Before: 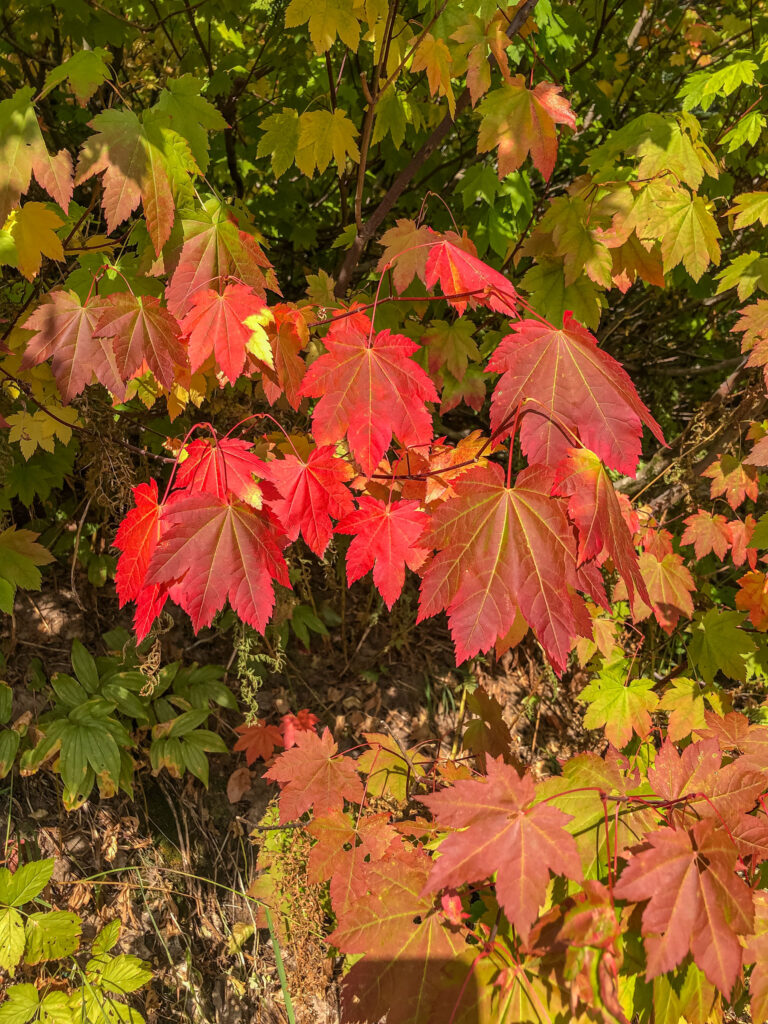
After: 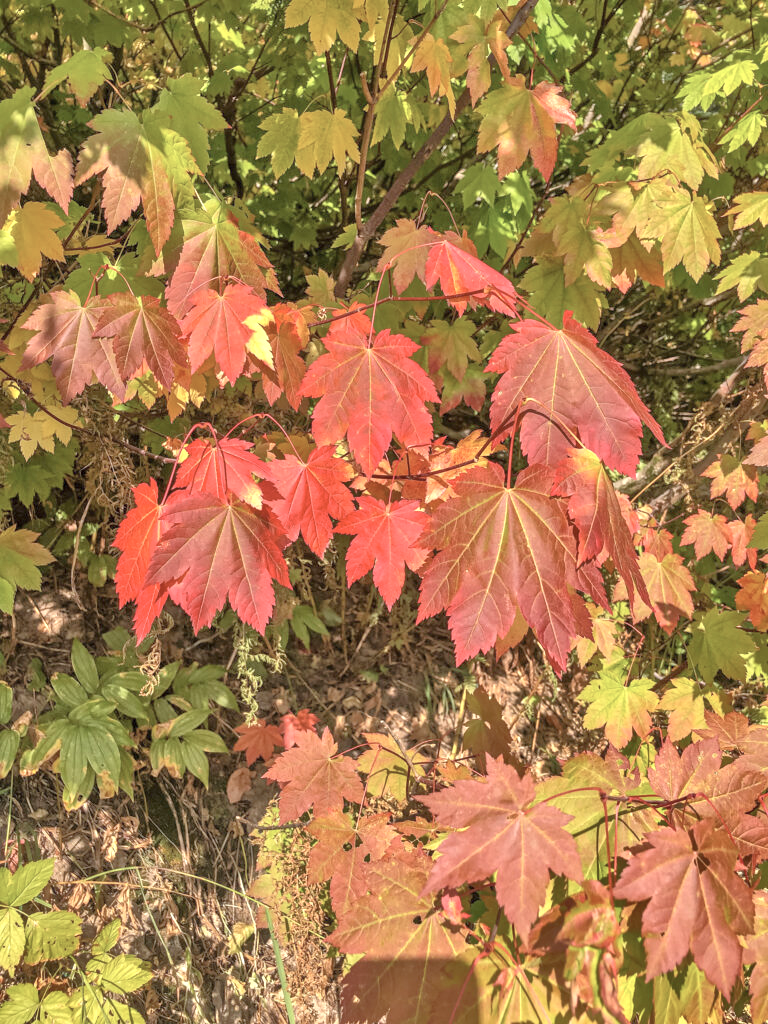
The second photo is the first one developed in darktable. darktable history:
tone equalizer: -8 EV 2 EV, -7 EV 2 EV, -6 EV 2 EV, -5 EV 2 EV, -4 EV 2 EV, -3 EV 1.5 EV, -2 EV 1 EV, -1 EV 0.5 EV
shadows and highlights: shadows 25, highlights -48, soften with gaussian
contrast brightness saturation: contrast 0.1, saturation -0.3
